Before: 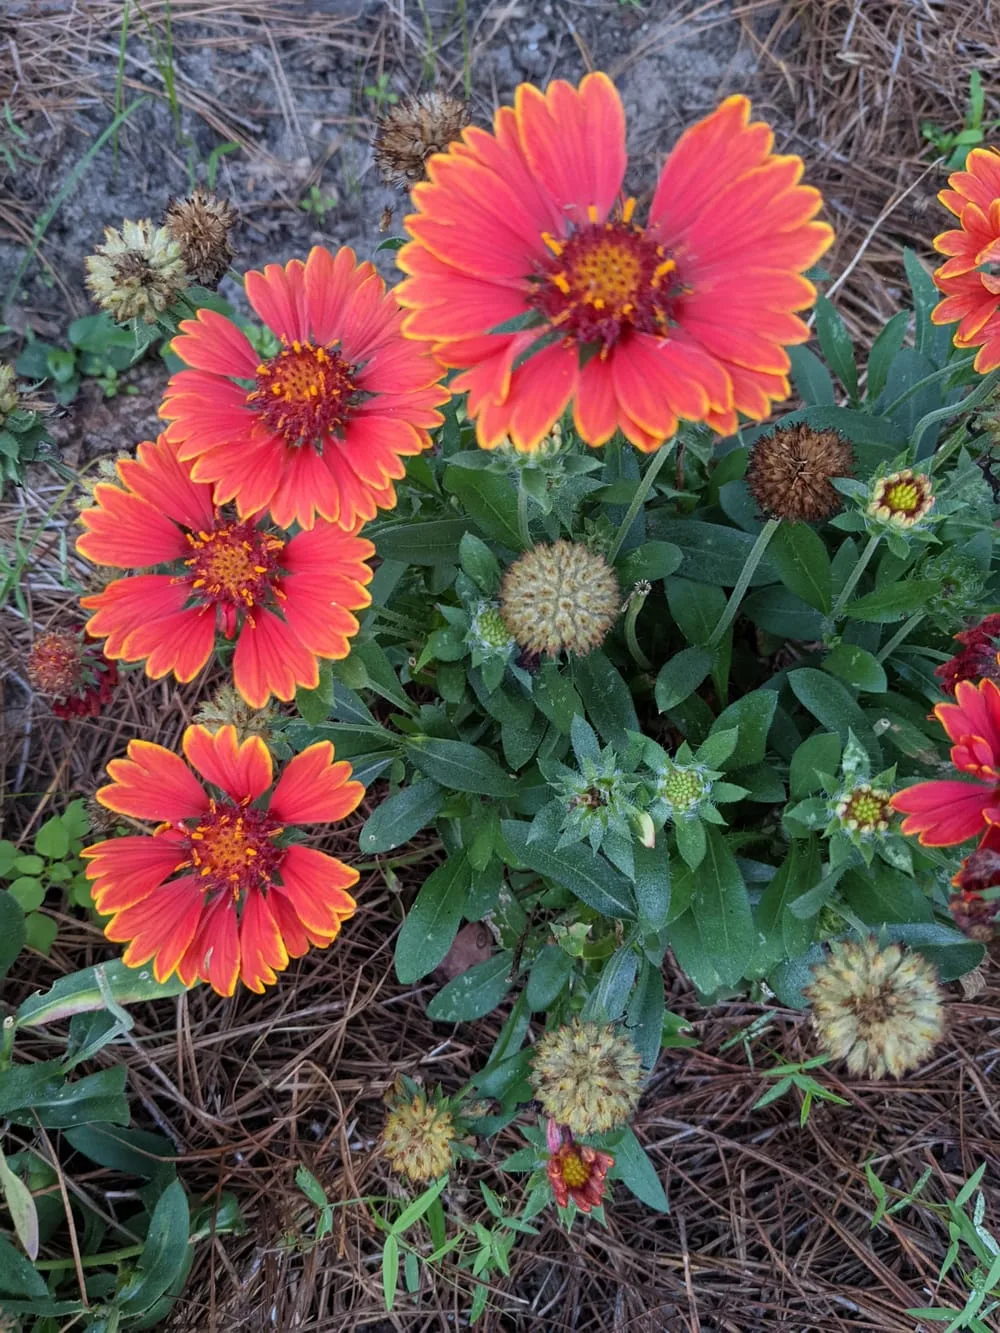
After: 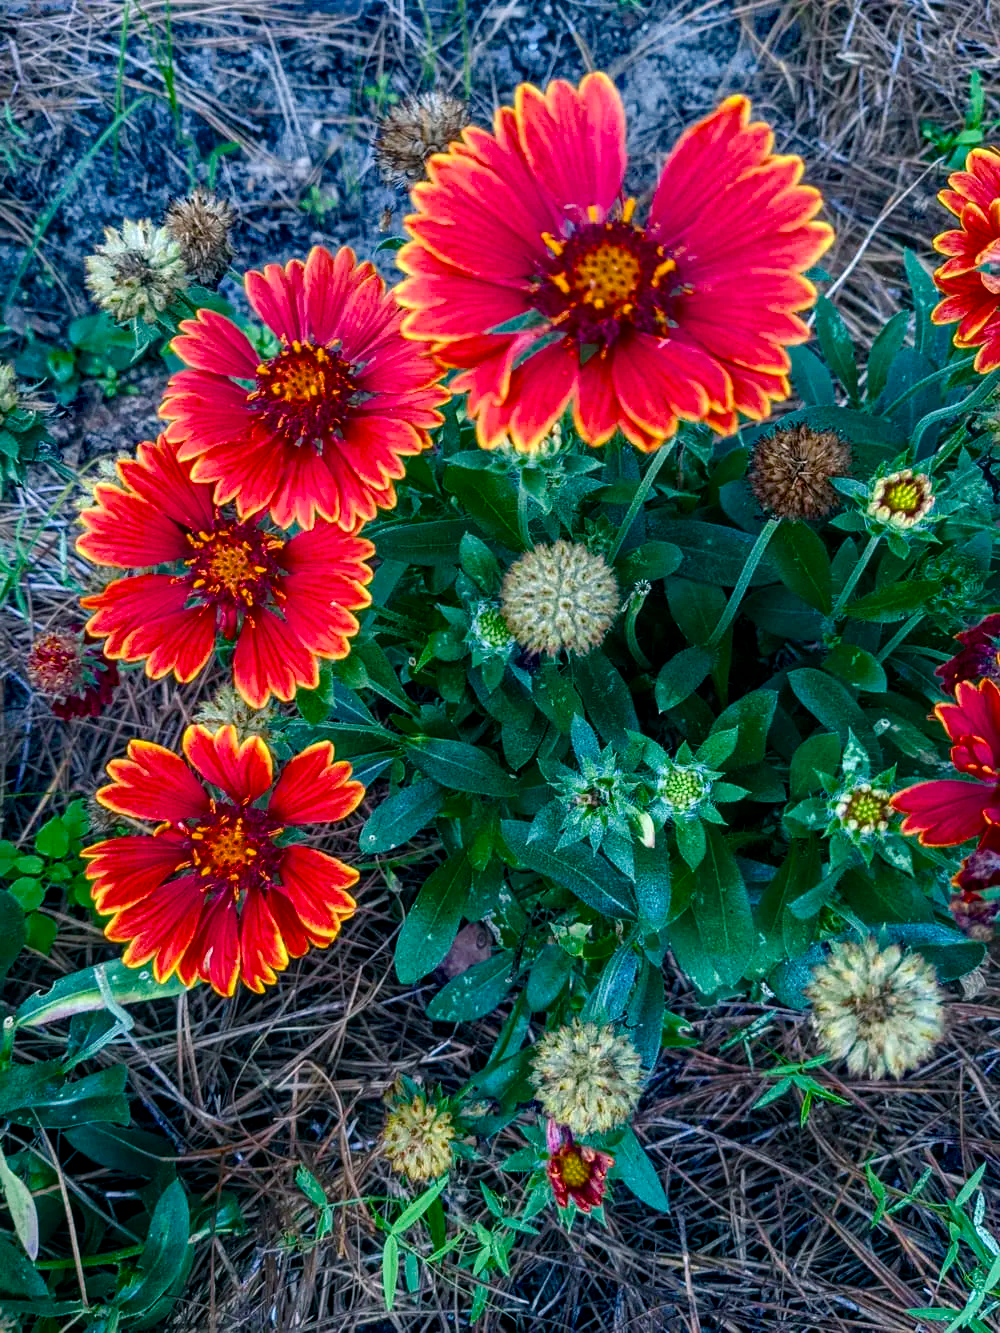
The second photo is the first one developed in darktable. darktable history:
levels: levels [0, 0.474, 0.947]
local contrast: on, module defaults
color balance rgb: power › luminance -7.669%, power › chroma 2.275%, power › hue 218.3°, global offset › luminance 0.247%, linear chroma grading › global chroma 15.009%, perceptual saturation grading › global saturation 20%, perceptual saturation grading › highlights -25.03%, perceptual saturation grading › shadows 50.034%, perceptual brilliance grading › global brilliance 9.351%, saturation formula JzAzBz (2021)
